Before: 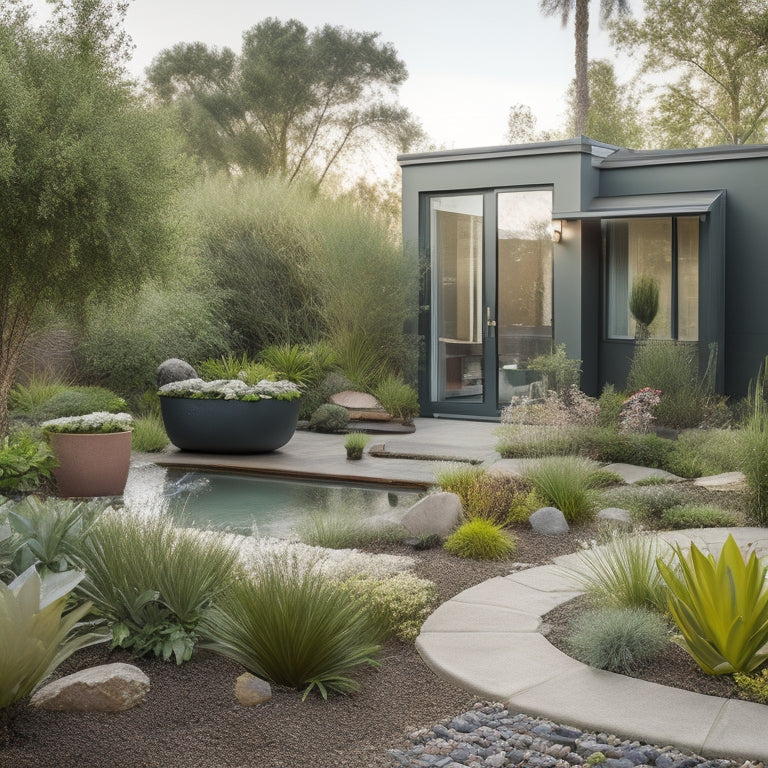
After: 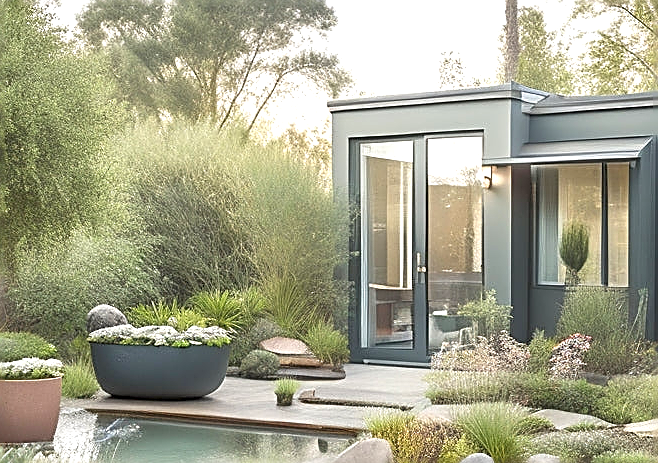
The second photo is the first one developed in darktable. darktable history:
crop and rotate: left 9.229%, top 7.158%, right 5.051%, bottom 32.44%
exposure: black level correction 0, exposure 0.698 EV, compensate exposure bias true, compensate highlight preservation false
sharpen: radius 1.652, amount 1.303
tone equalizer: -8 EV 1.03 EV, -7 EV 0.992 EV, -6 EV 0.986 EV, -5 EV 0.98 EV, -4 EV 1.04 EV, -3 EV 0.74 EV, -2 EV 0.52 EV, -1 EV 0.226 EV
